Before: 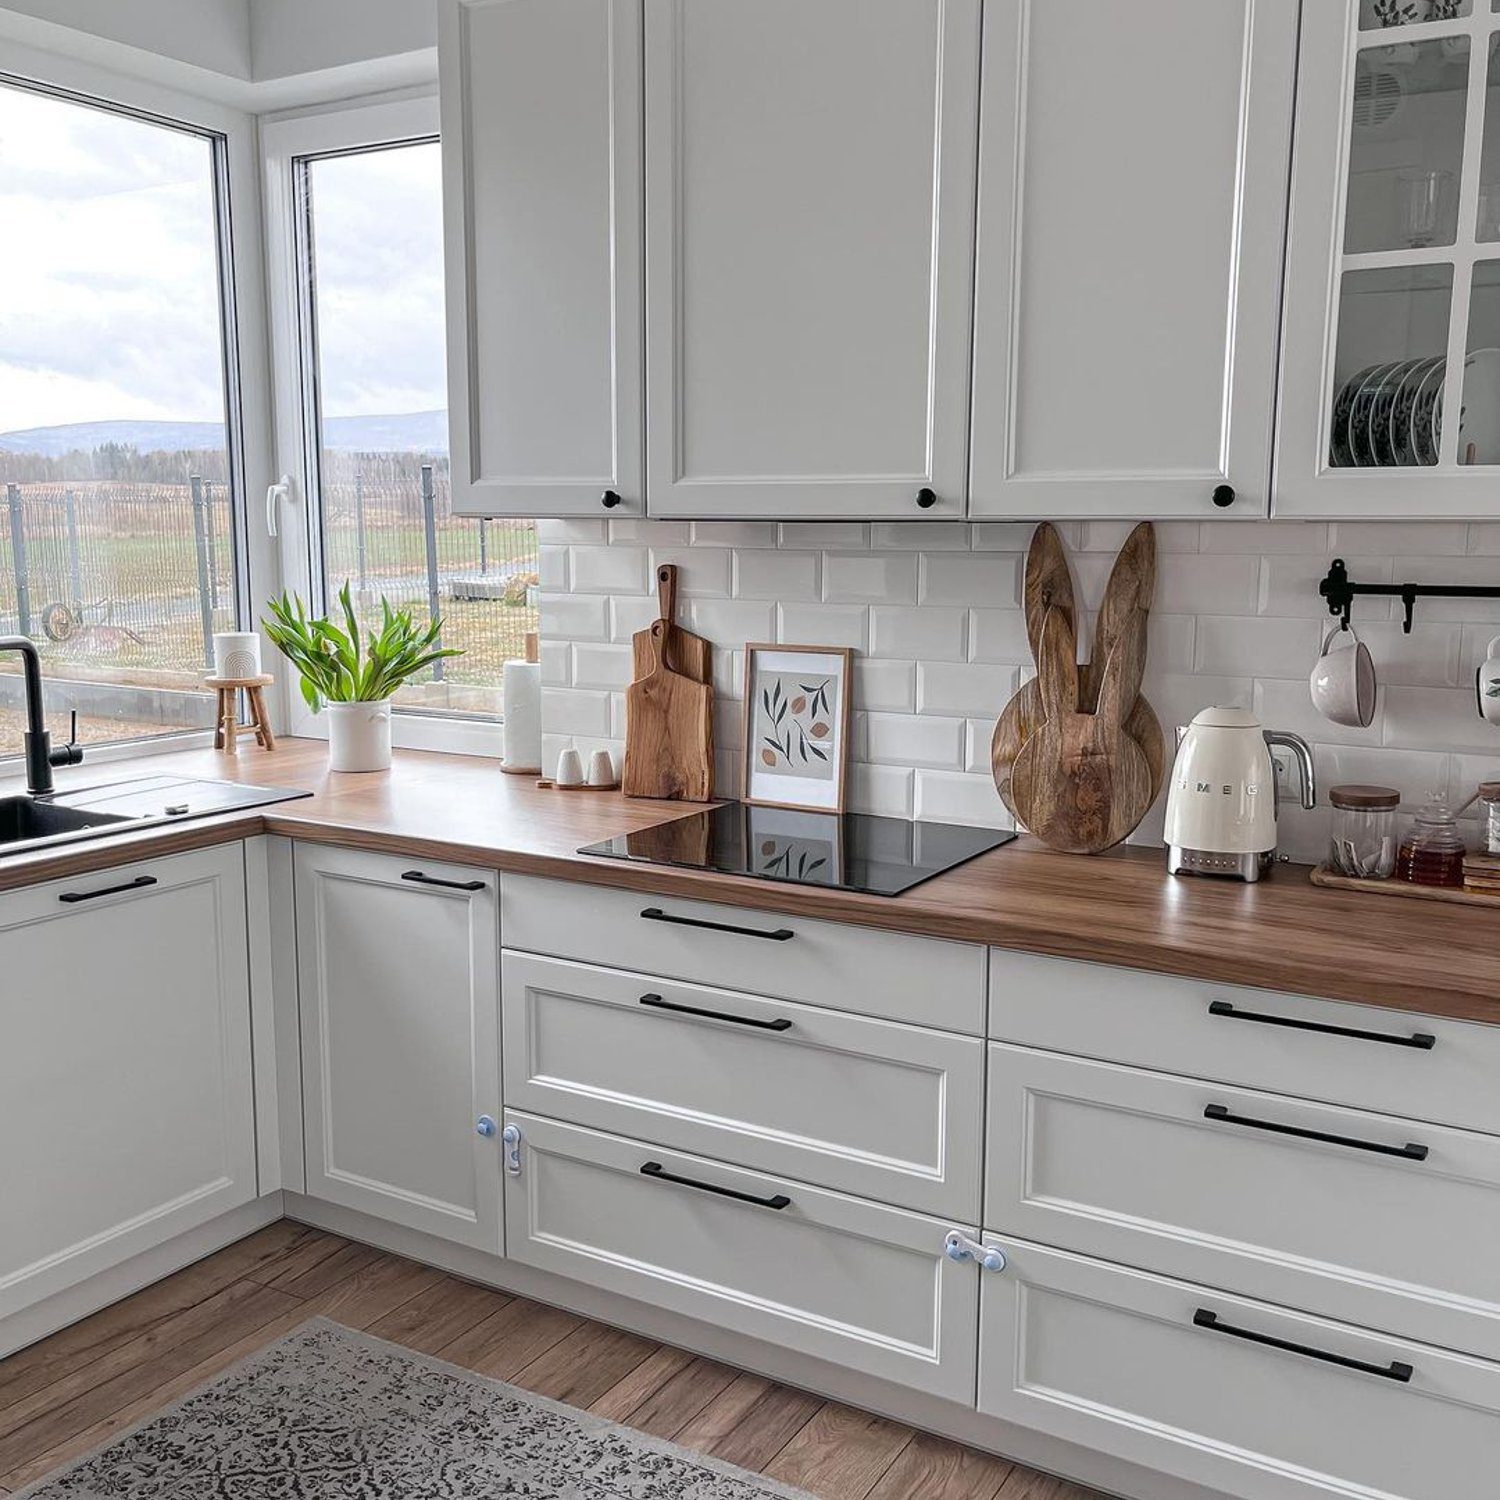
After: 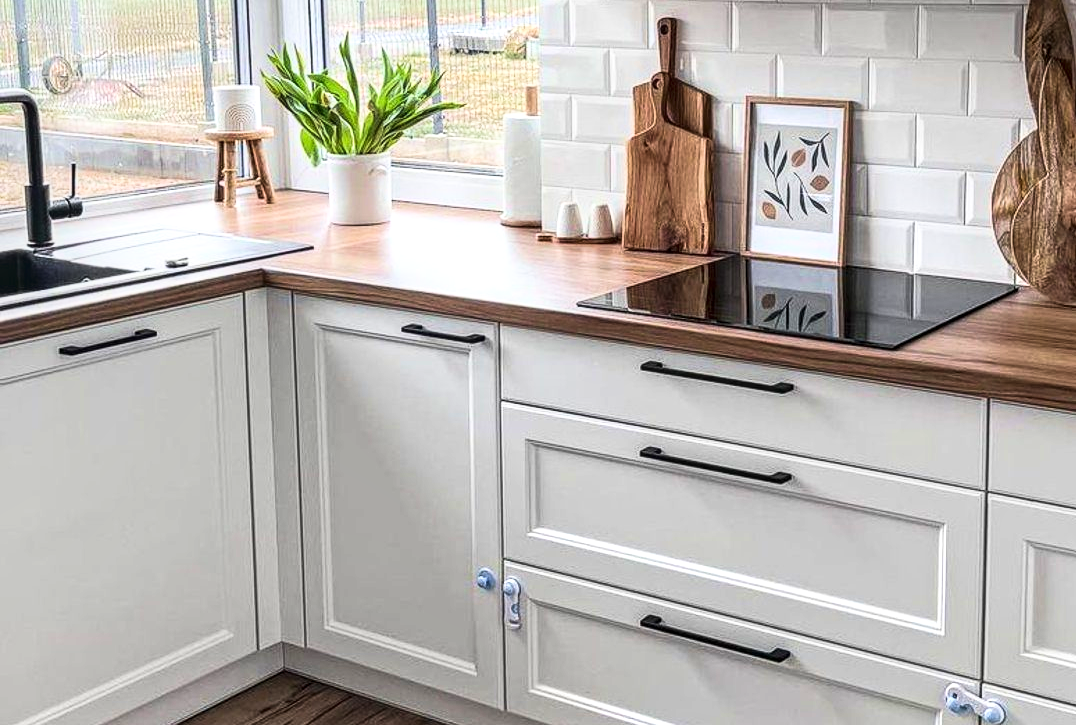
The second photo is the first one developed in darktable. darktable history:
tone equalizer: edges refinement/feathering 500, mask exposure compensation -1.57 EV, preserve details no
tone curve: curves: ch0 [(0, 0.013) (0.198, 0.175) (0.512, 0.582) (0.625, 0.754) (0.81, 0.934) (1, 1)], color space Lab, linked channels, preserve colors none
crop: top 36.528%, right 28.212%, bottom 15.076%
local contrast: detail 130%
velvia: strength 27.21%
contrast brightness saturation: contrast 0.007, saturation -0.05
